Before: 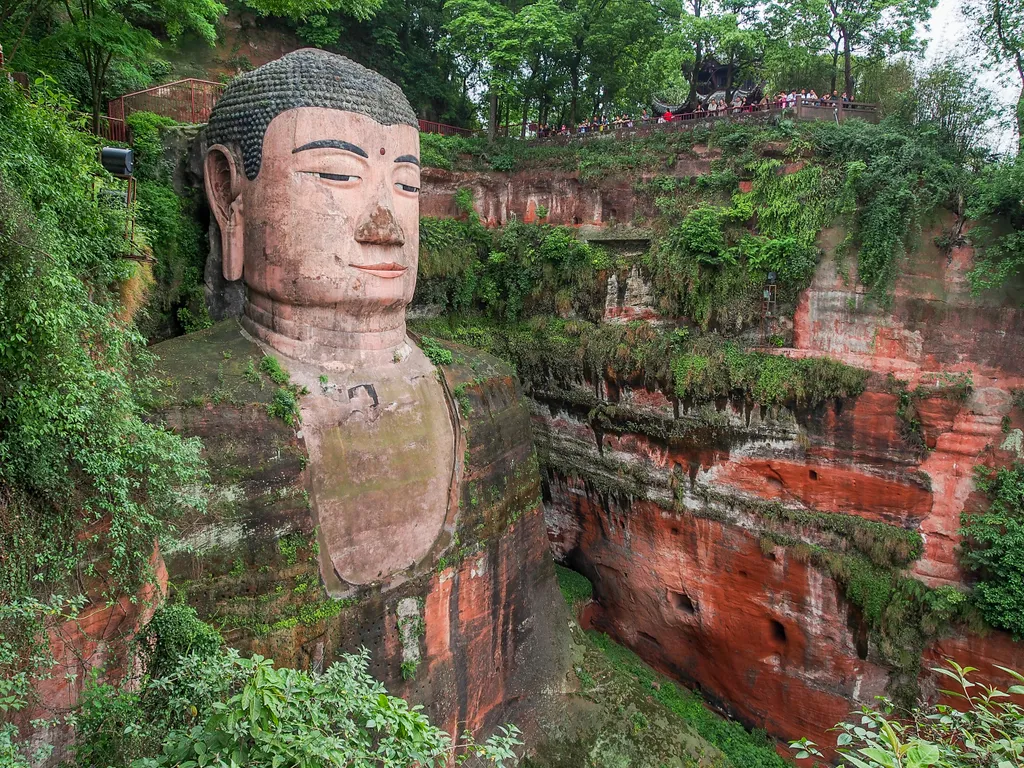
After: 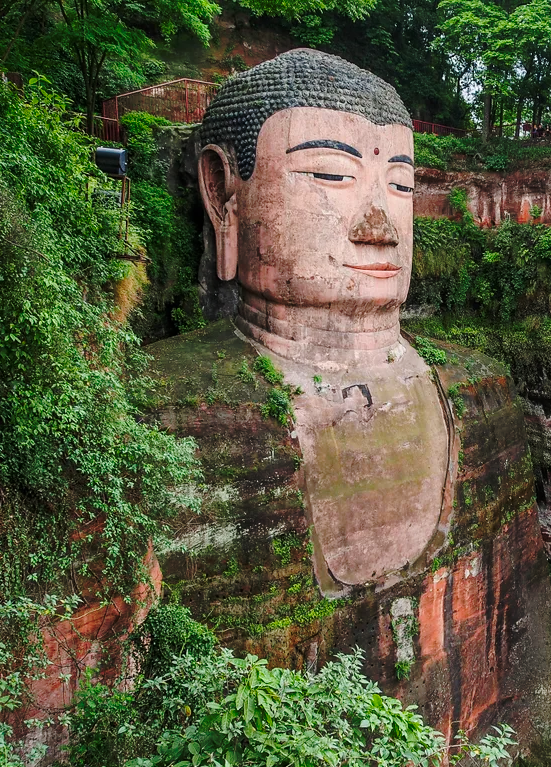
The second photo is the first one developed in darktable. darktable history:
base curve: curves: ch0 [(0, 0) (0.073, 0.04) (0.157, 0.139) (0.492, 0.492) (0.758, 0.758) (1, 1)], preserve colors none
crop: left 0.587%, right 45.588%, bottom 0.086%
